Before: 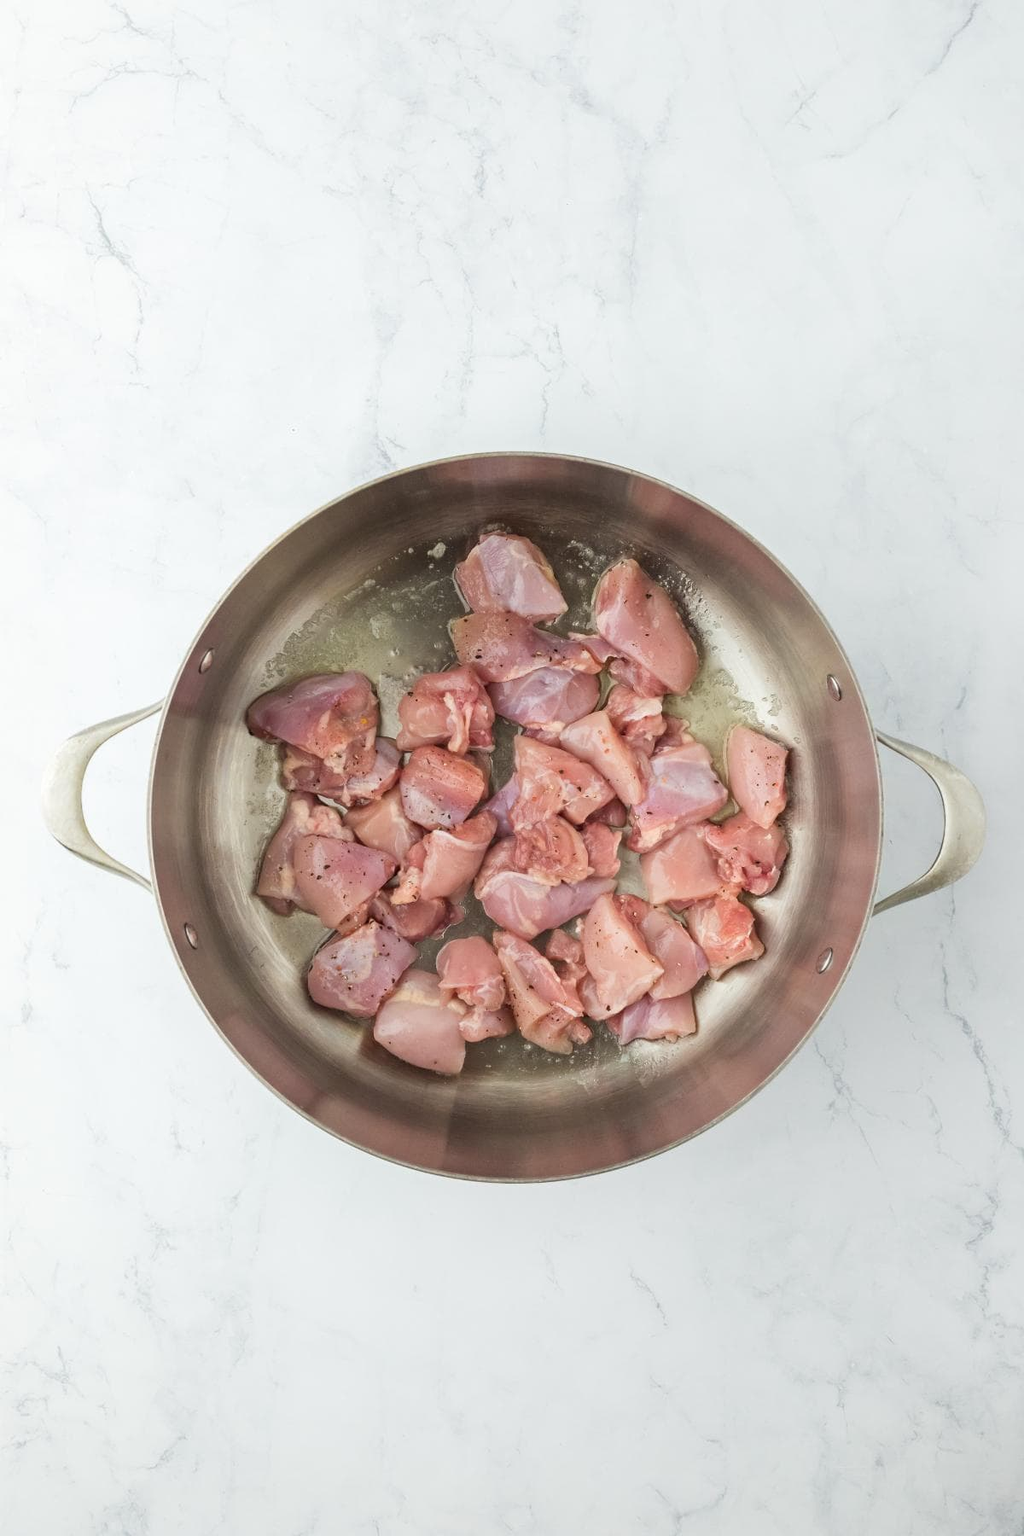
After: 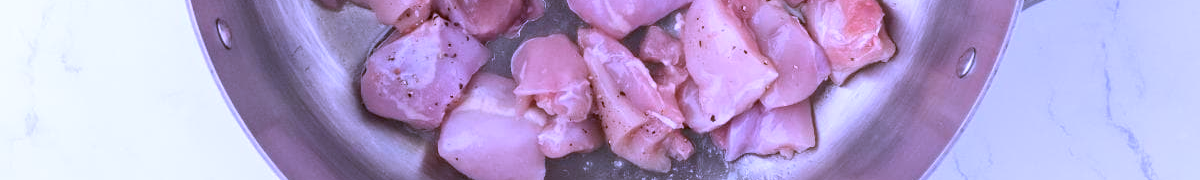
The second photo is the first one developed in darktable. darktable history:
white balance: red 0.98, blue 1.61
crop and rotate: top 59.084%, bottom 30.916%
